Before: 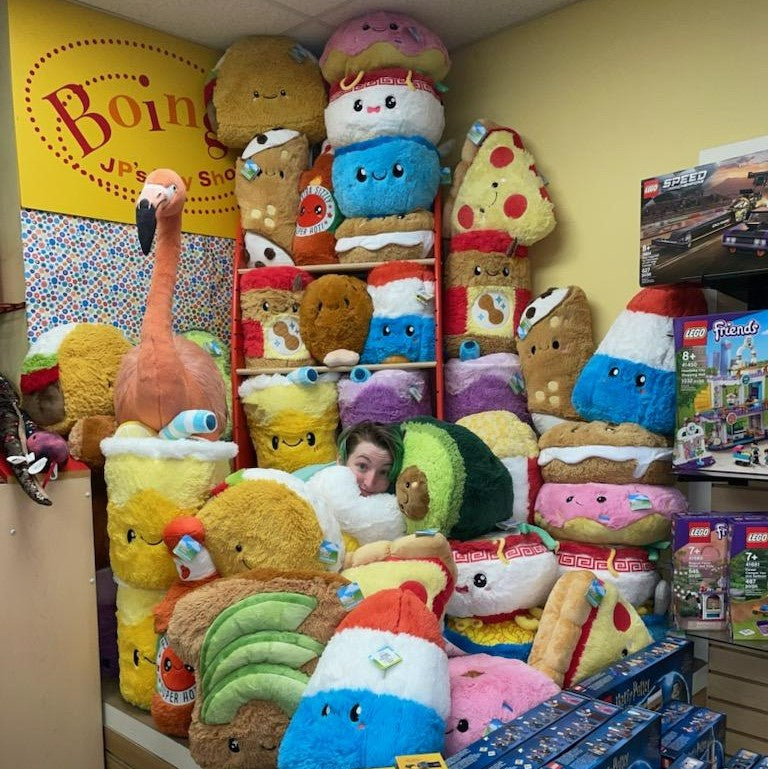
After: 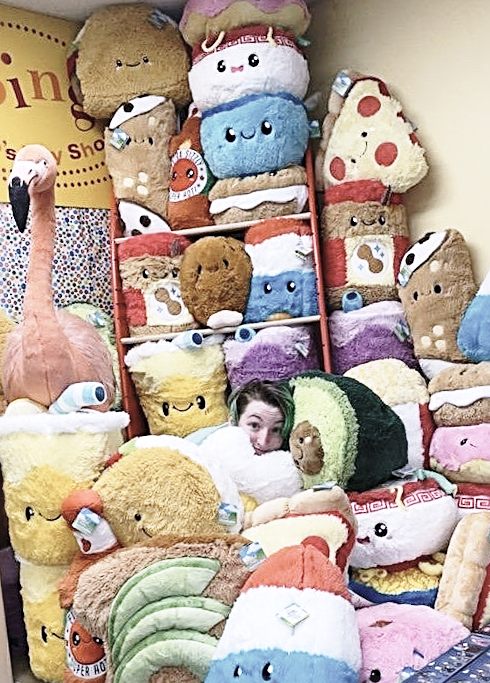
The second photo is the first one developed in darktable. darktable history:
crop and rotate: left 13.537%, right 19.796%
sharpen: radius 2.584, amount 0.688
white balance: red 1.042, blue 1.17
rotate and perspective: rotation -4.57°, crop left 0.054, crop right 0.944, crop top 0.087, crop bottom 0.914
base curve: curves: ch0 [(0, 0) (0.028, 0.03) (0.121, 0.232) (0.46, 0.748) (0.859, 0.968) (1, 1)], preserve colors none
exposure: black level correction -0.003, exposure 0.04 EV, compensate highlight preservation false
tone equalizer: on, module defaults
color zones: curves: ch1 [(0, 0.292) (0.001, 0.292) (0.2, 0.264) (0.4, 0.248) (0.6, 0.248) (0.8, 0.264) (0.999, 0.292) (1, 0.292)]
